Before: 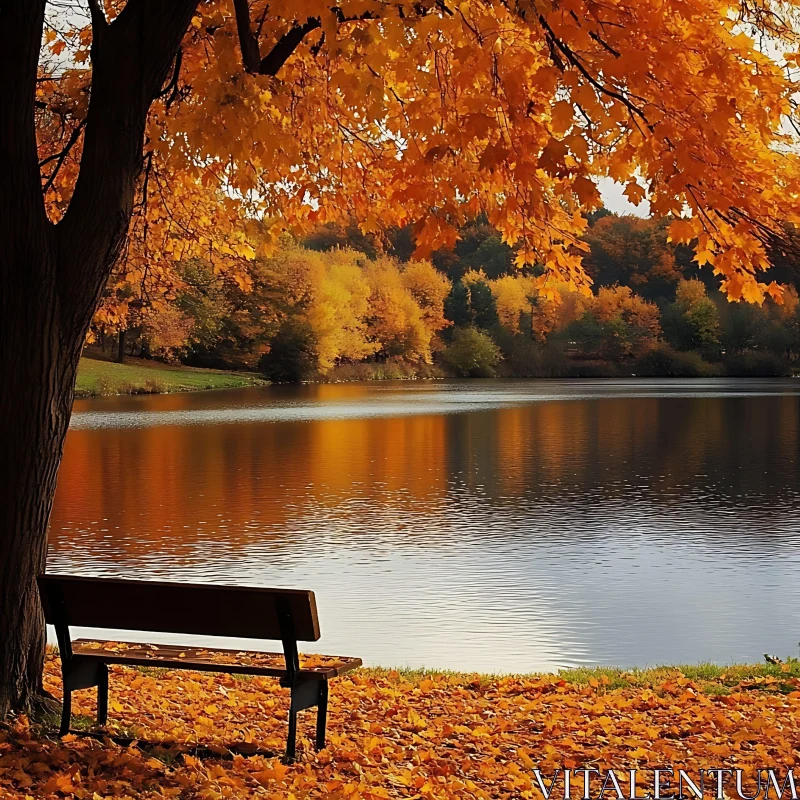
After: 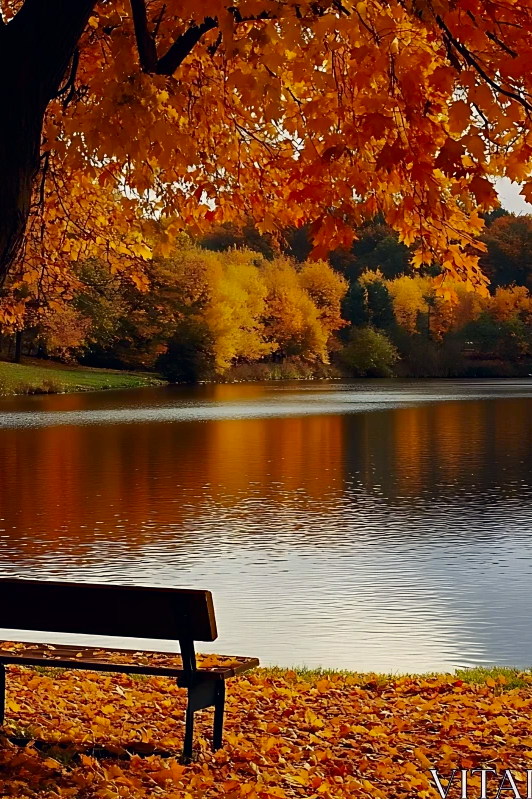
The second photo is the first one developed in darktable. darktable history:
haze removal: adaptive false
color correction: highlights a* 0.38, highlights b* 2.7, shadows a* -1.24, shadows b* -4.19
crop and rotate: left 12.895%, right 20.602%
contrast brightness saturation: contrast 0.066, brightness -0.131, saturation 0.058
